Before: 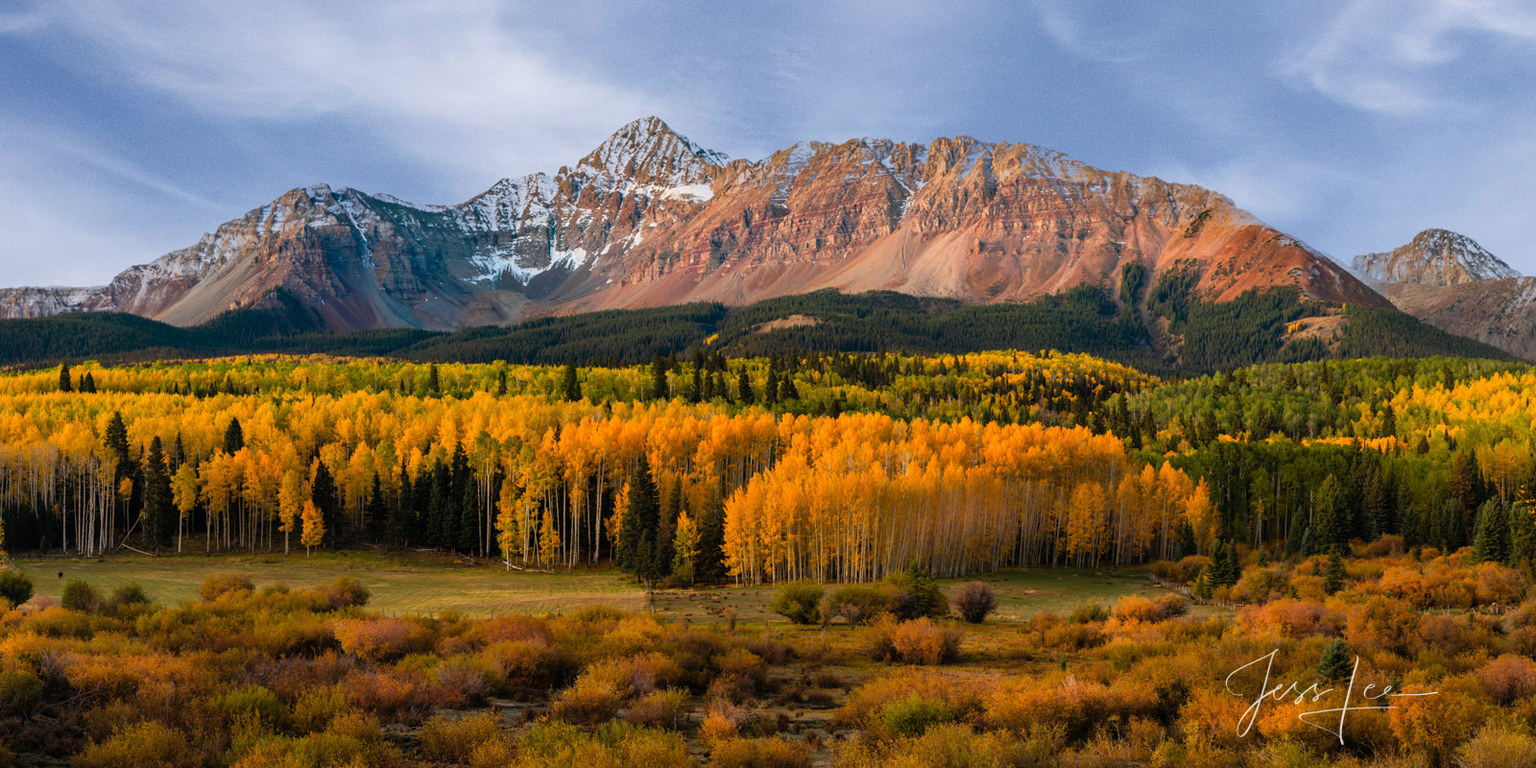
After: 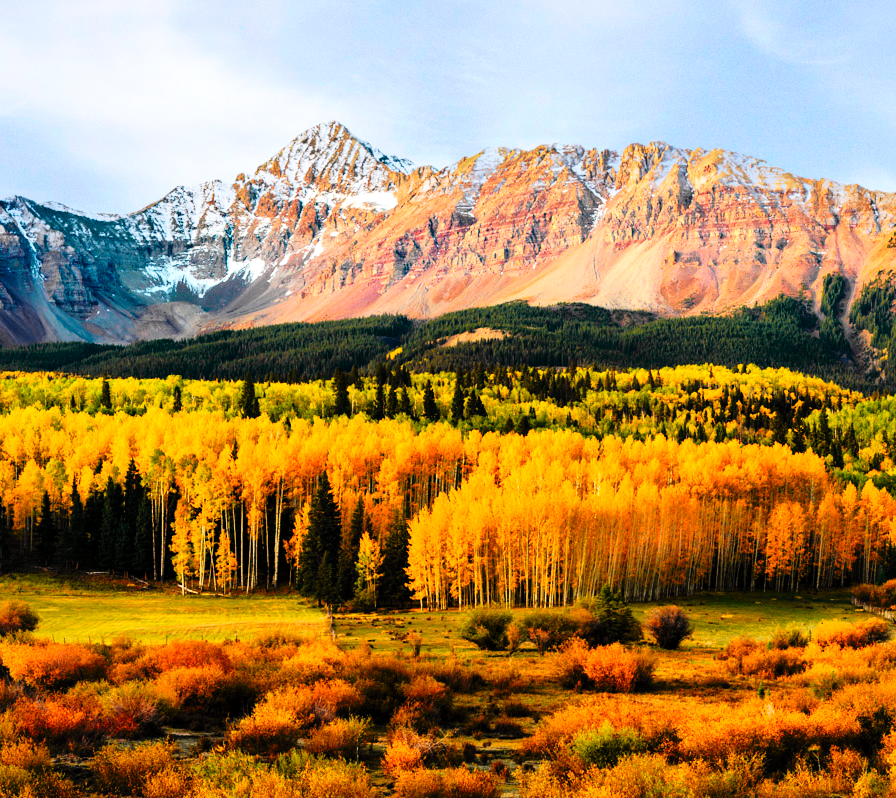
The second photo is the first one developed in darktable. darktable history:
levels: mode automatic, black 0.023%, white 99.97%, levels [0.062, 0.494, 0.925]
tone curve: curves: ch0 [(0, 0.005) (0.103, 0.097) (0.18, 0.207) (0.384, 0.465) (0.491, 0.585) (0.629, 0.726) (0.84, 0.866) (1, 0.947)]; ch1 [(0, 0) (0.172, 0.123) (0.324, 0.253) (0.396, 0.388) (0.478, 0.461) (0.499, 0.497) (0.532, 0.515) (0.57, 0.584) (0.635, 0.675) (0.805, 0.892) (1, 1)]; ch2 [(0, 0) (0.411, 0.424) (0.496, 0.501) (0.515, 0.507) (0.553, 0.562) (0.604, 0.642) (0.708, 0.768) (0.839, 0.916) (1, 1)], color space Lab, independent channels, preserve colors none
tone equalizer: on, module defaults
local contrast: mode bilateral grid, contrast 20, coarseness 50, detail 120%, midtone range 0.2
crop: left 21.674%, right 22.086%
base curve: curves: ch0 [(0, 0) (0.036, 0.025) (0.121, 0.166) (0.206, 0.329) (0.605, 0.79) (1, 1)], preserve colors none
